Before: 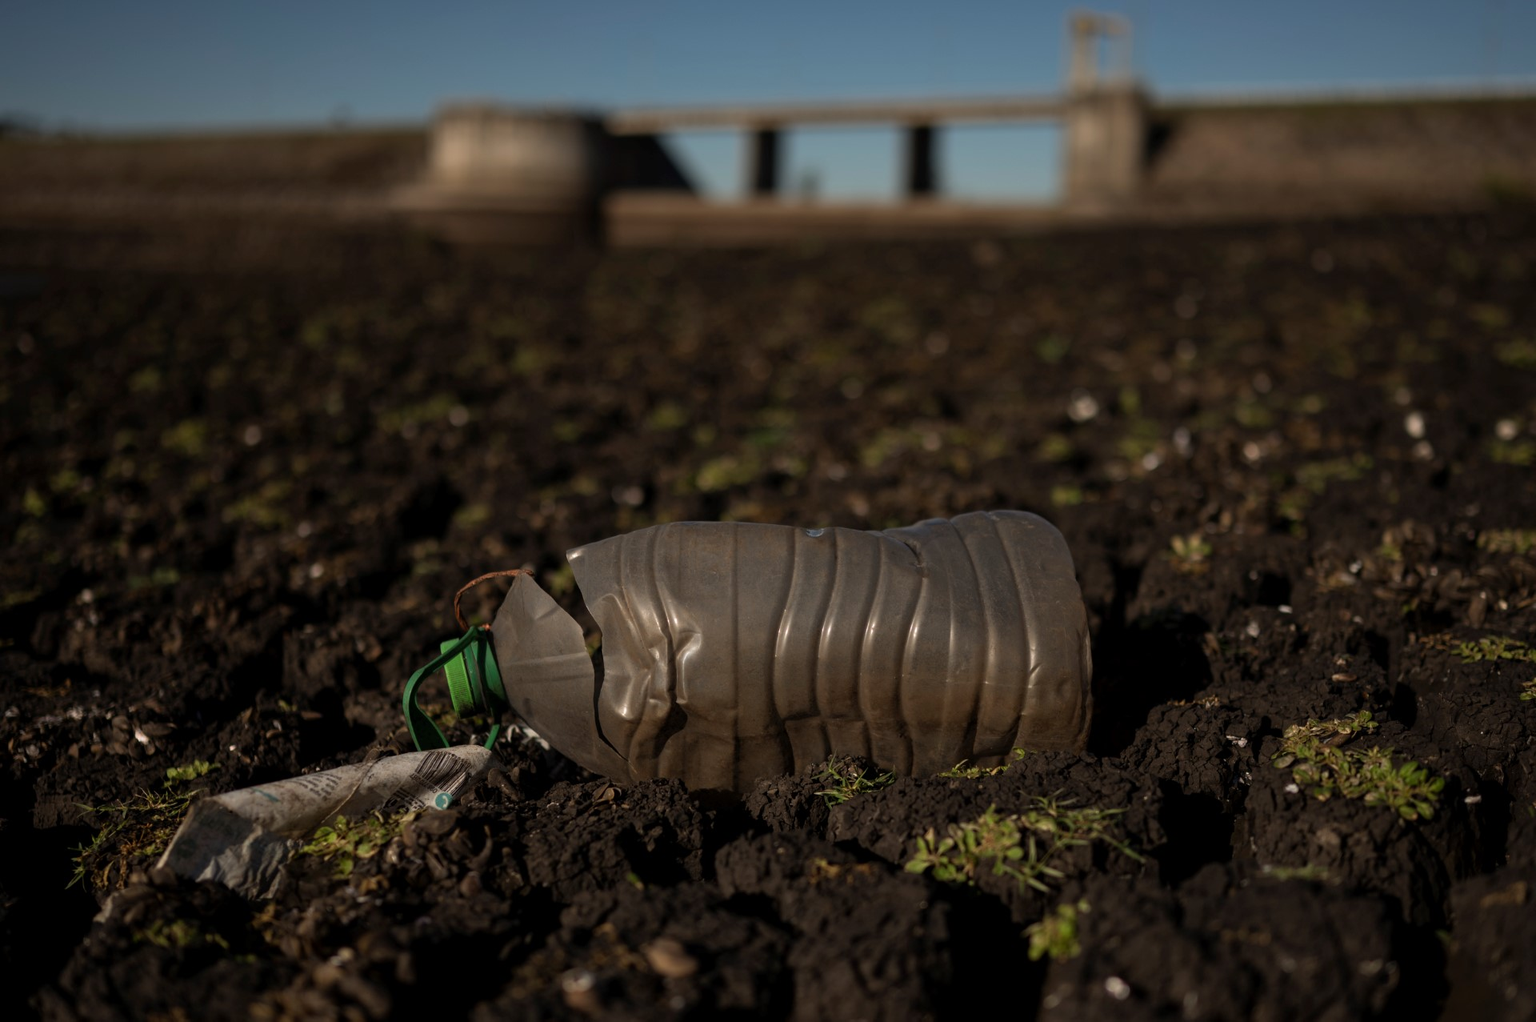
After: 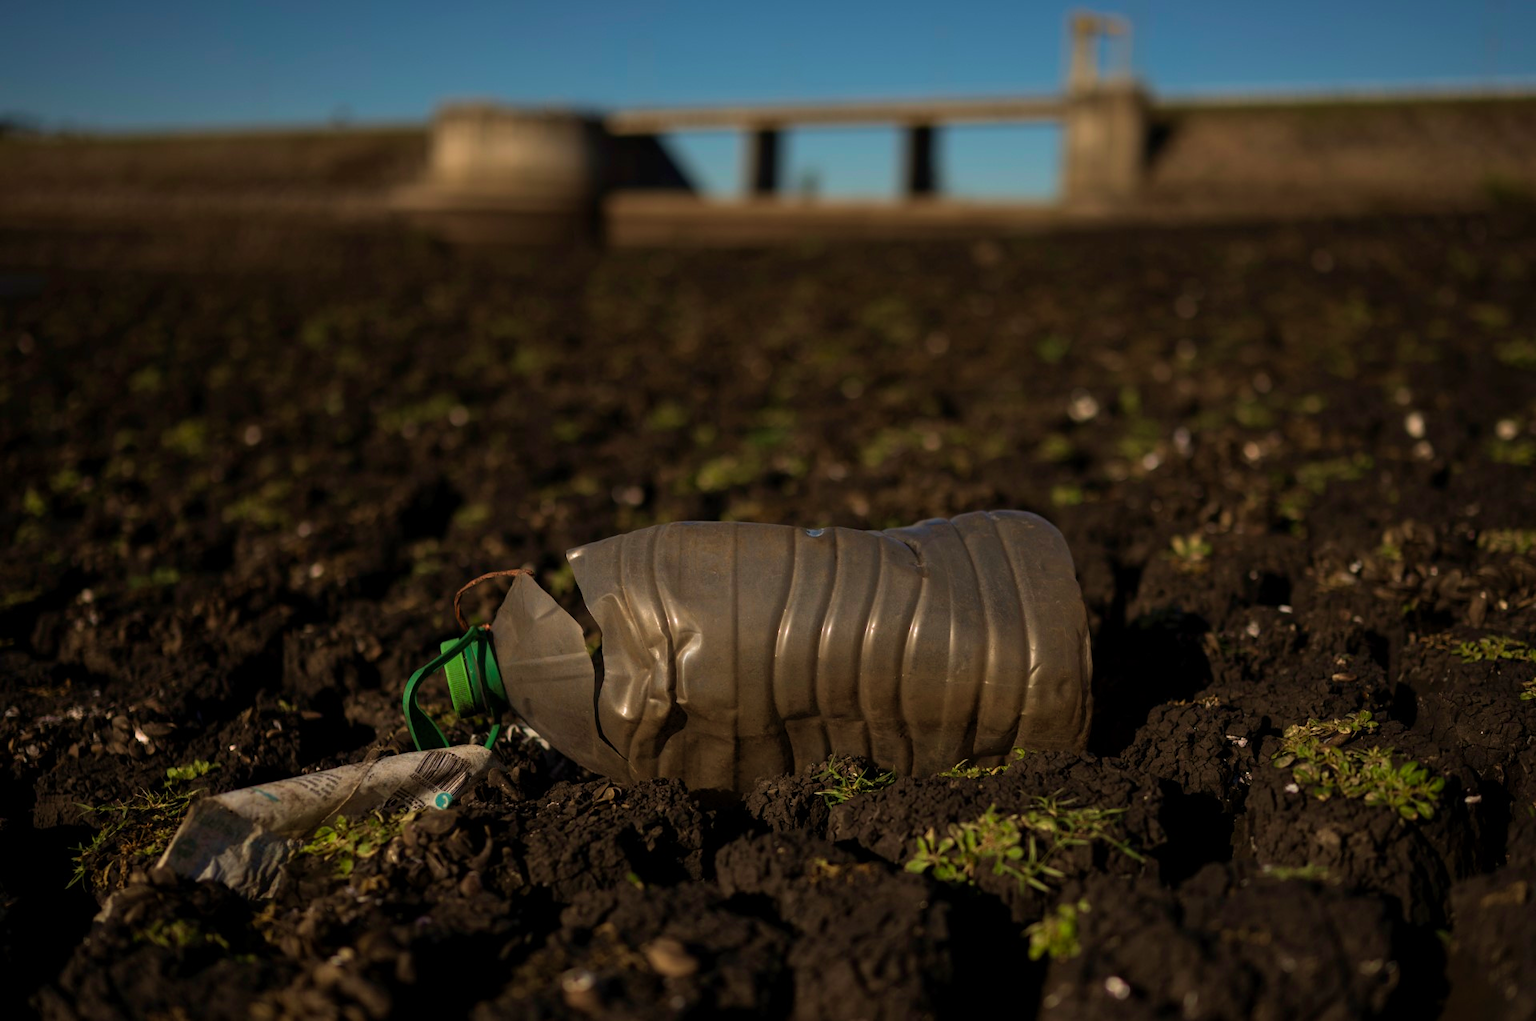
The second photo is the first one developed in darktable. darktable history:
velvia: strength 50.47%
color balance rgb: shadows lift › luminance -9.358%, perceptual saturation grading › global saturation 15.07%, perceptual brilliance grading › global brilliance 2.896%, perceptual brilliance grading › highlights -3.347%, perceptual brilliance grading › shadows 2.786%
shadows and highlights: shadows 3.2, highlights -18.14, soften with gaussian
